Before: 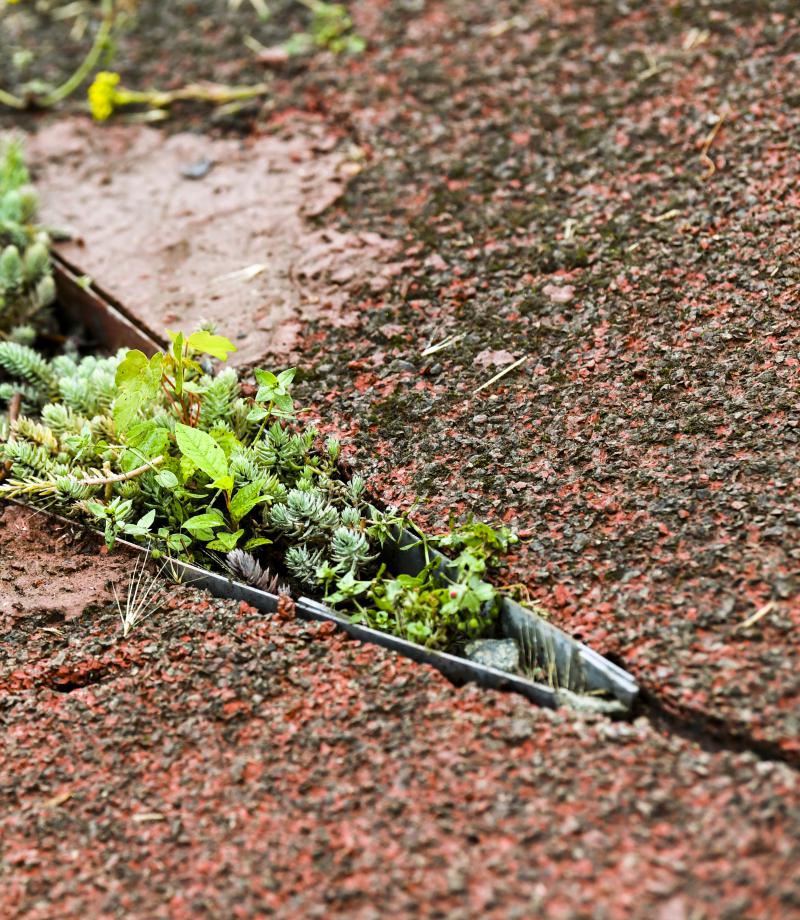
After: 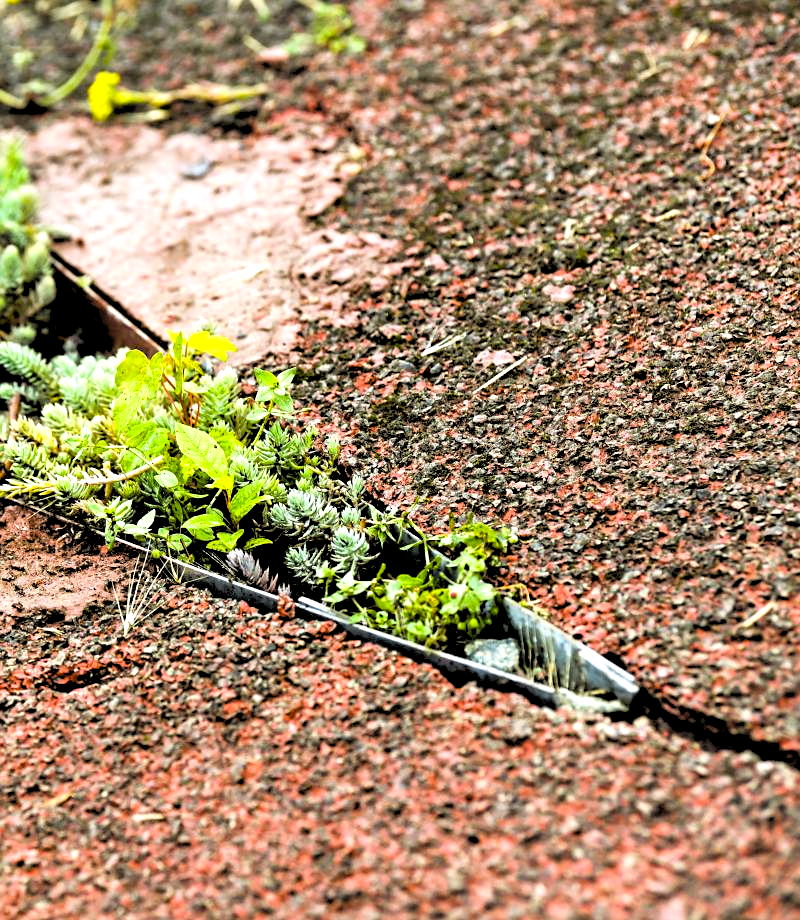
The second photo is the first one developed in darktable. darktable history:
exposure: black level correction 0, exposure 0.5 EV, compensate exposure bias true, compensate highlight preservation false
rgb levels: levels [[0.029, 0.461, 0.922], [0, 0.5, 1], [0, 0.5, 1]]
sharpen: amount 0.2
color balance rgb: perceptual saturation grading › global saturation 10%, global vibrance 20%
